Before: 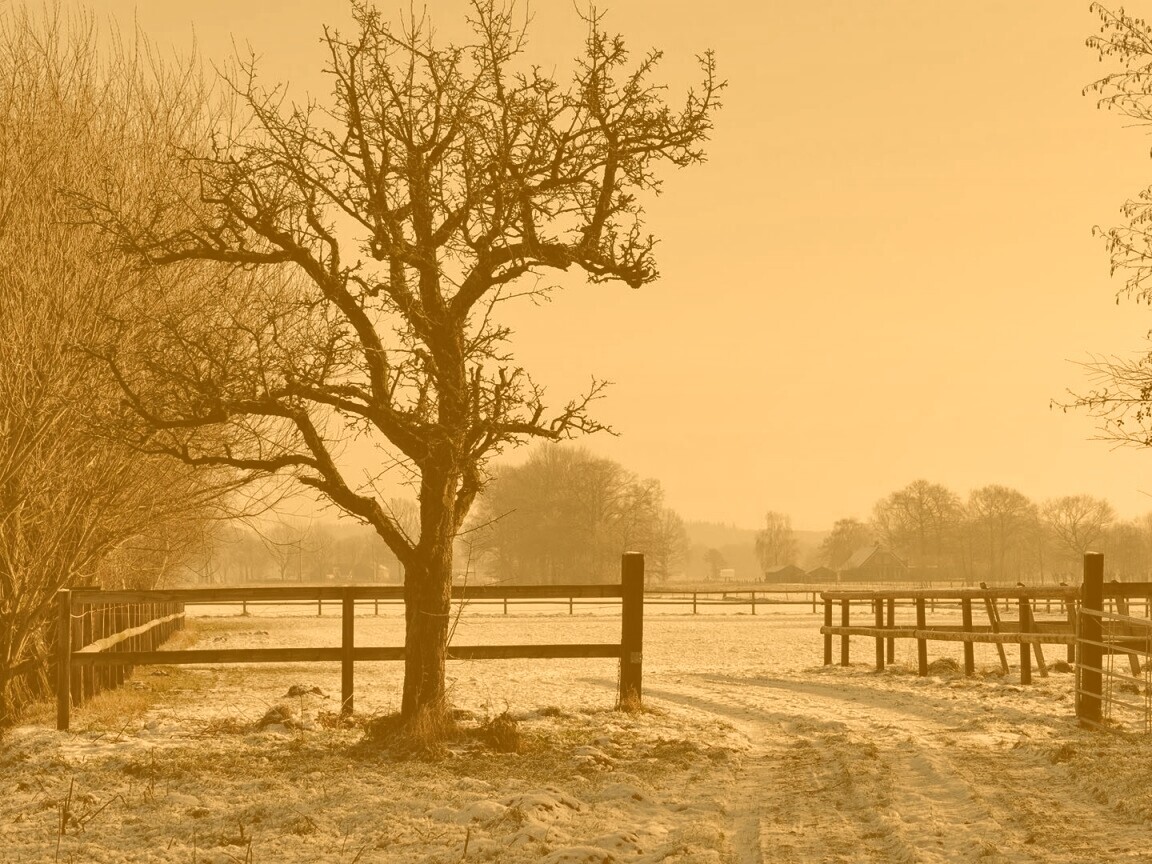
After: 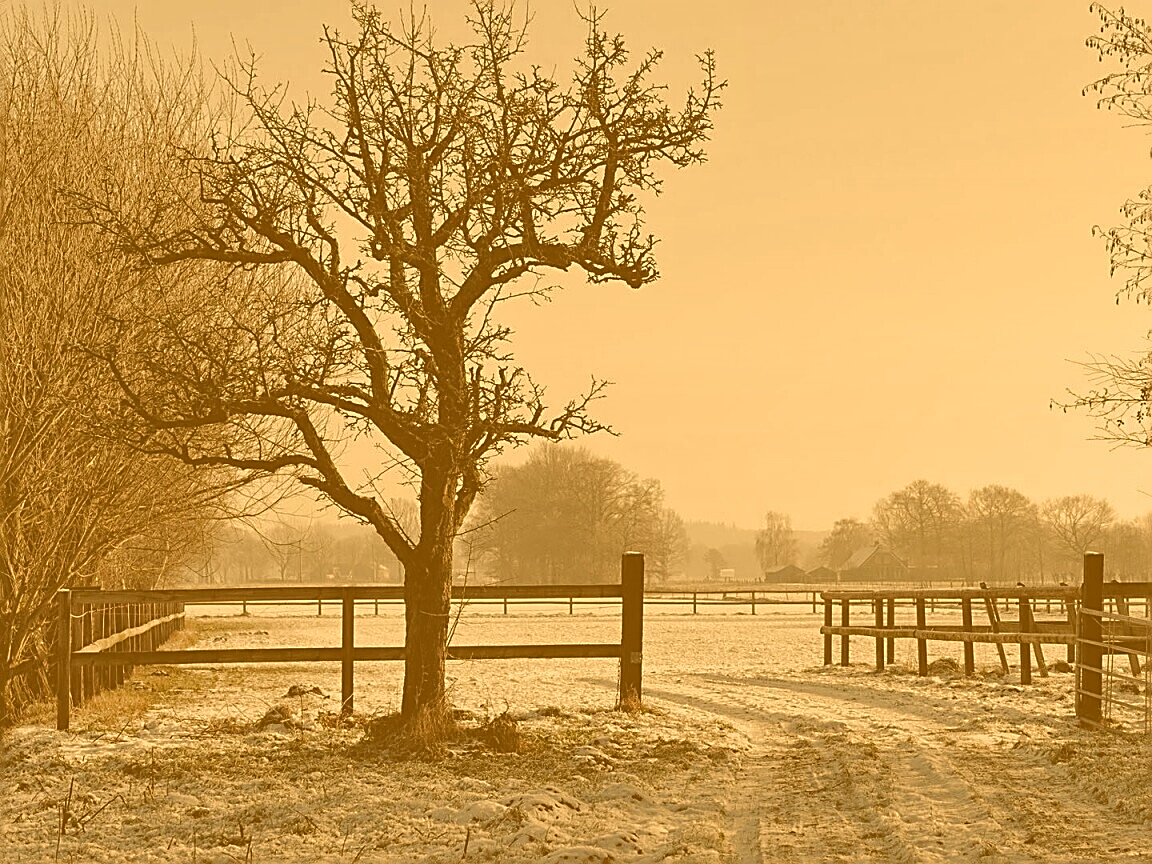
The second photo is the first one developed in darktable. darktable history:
sharpen: amount 1
tone equalizer: on, module defaults
